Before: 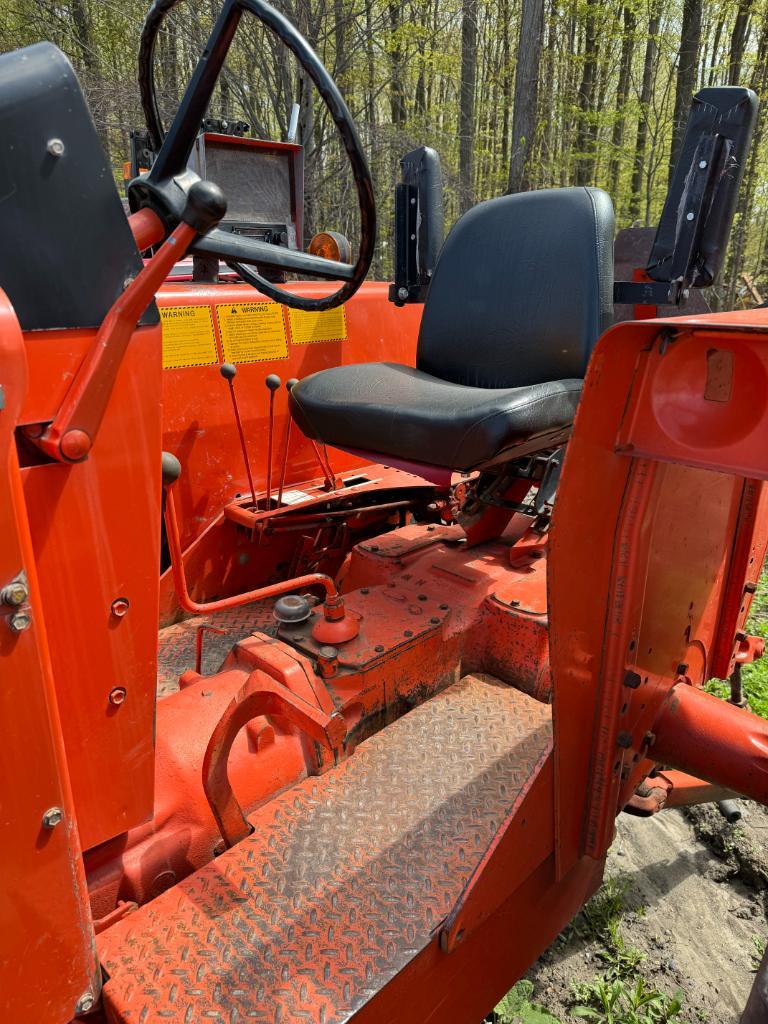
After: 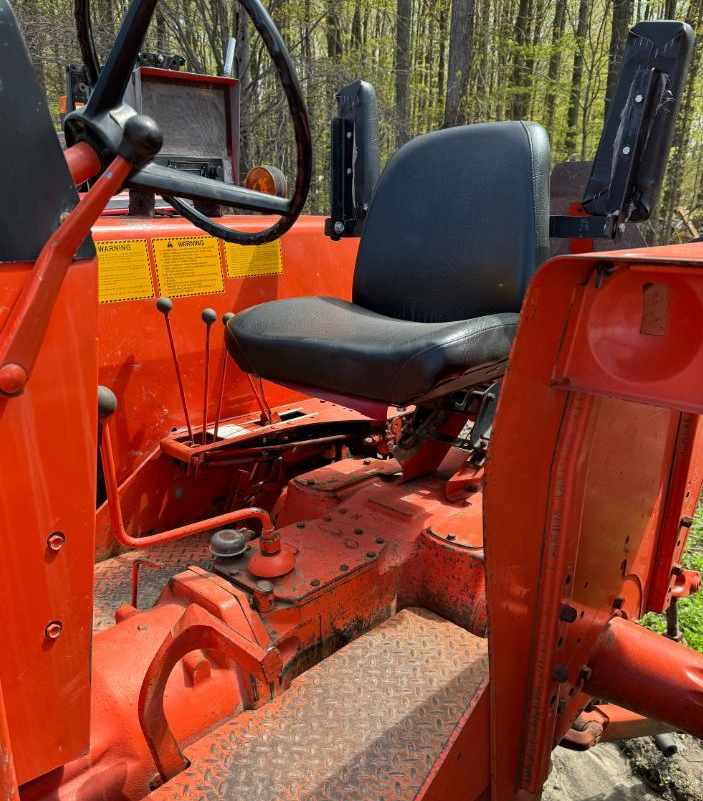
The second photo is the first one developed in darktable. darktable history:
crop: left 8.338%, top 6.536%, bottom 15.223%
